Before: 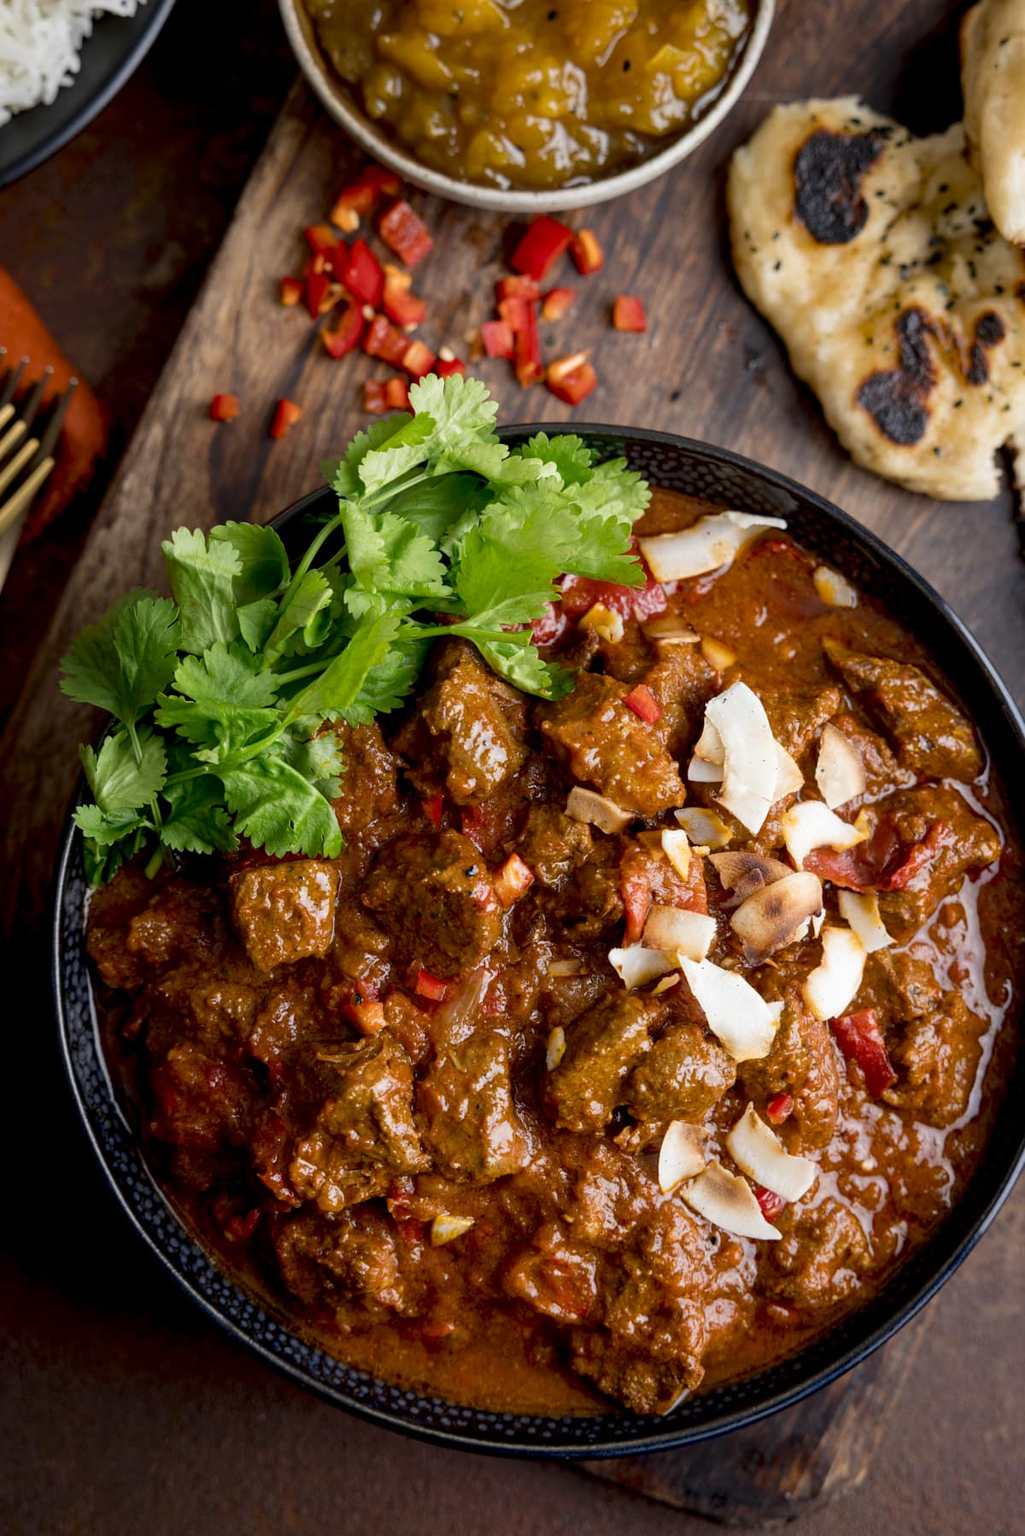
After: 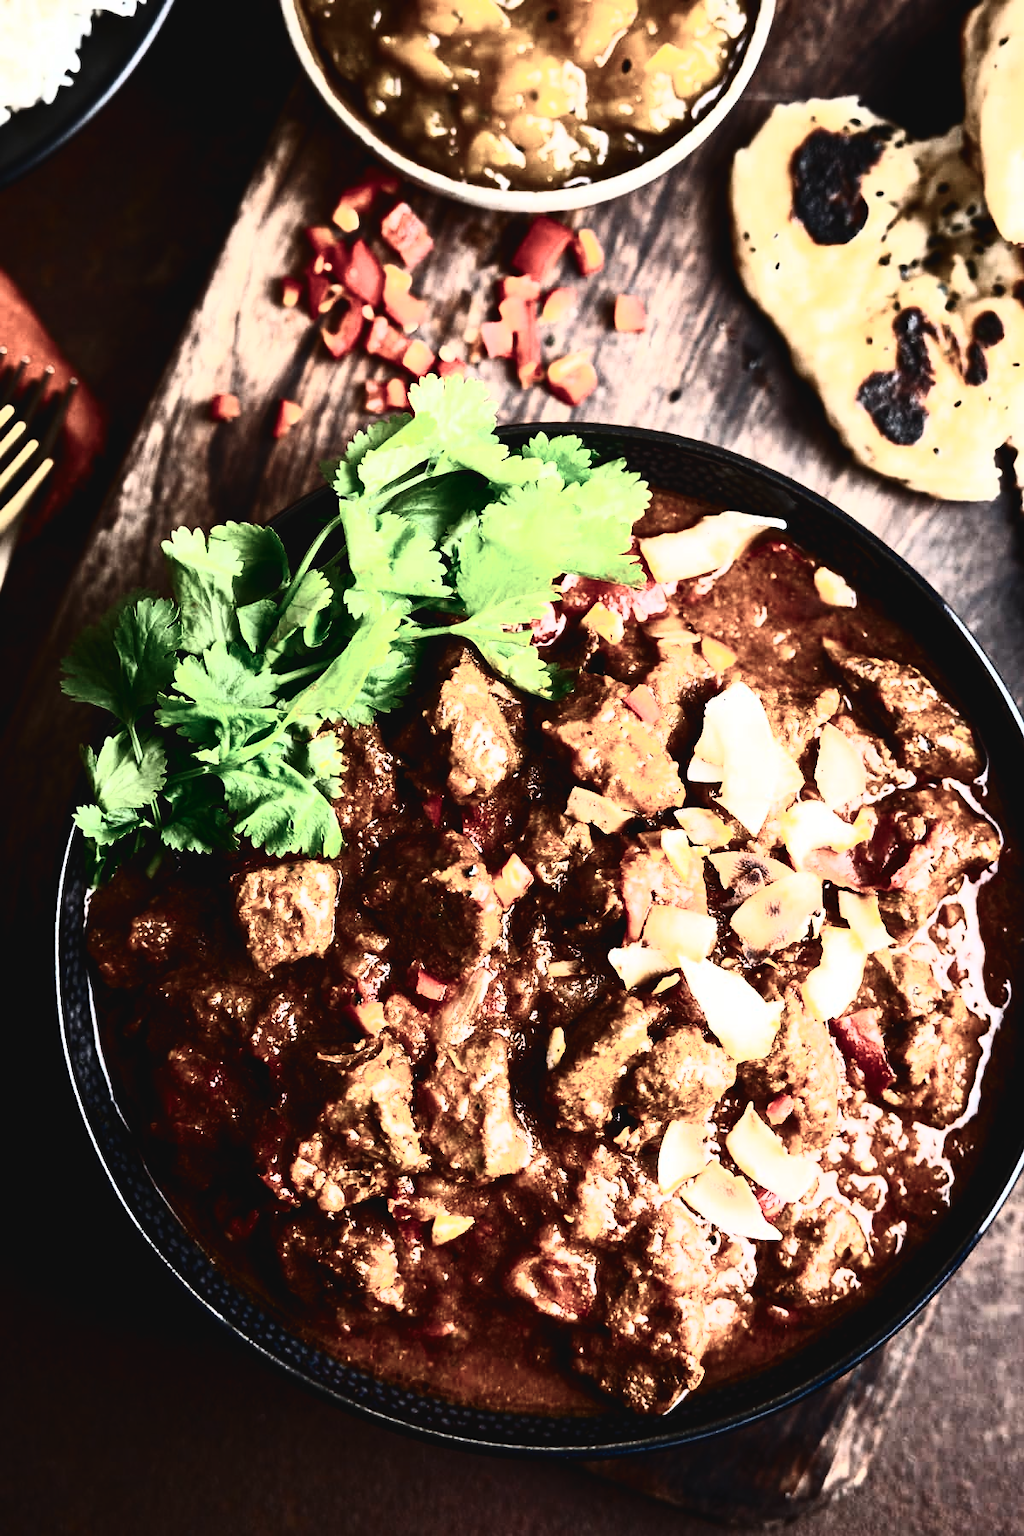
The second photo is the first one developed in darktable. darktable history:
exposure: black level correction -0.042, exposure 0.063 EV, compensate highlight preservation false
contrast brightness saturation: contrast 0.92, brightness 0.196
tone curve: curves: ch0 [(0, 0) (0.003, 0.016) (0.011, 0.016) (0.025, 0.016) (0.044, 0.017) (0.069, 0.026) (0.1, 0.044) (0.136, 0.074) (0.177, 0.121) (0.224, 0.183) (0.277, 0.248) (0.335, 0.326) (0.399, 0.413) (0.468, 0.511) (0.543, 0.612) (0.623, 0.717) (0.709, 0.818) (0.801, 0.911) (0.898, 0.979) (1, 1)], color space Lab, independent channels, preserve colors none
tone equalizer: on, module defaults
